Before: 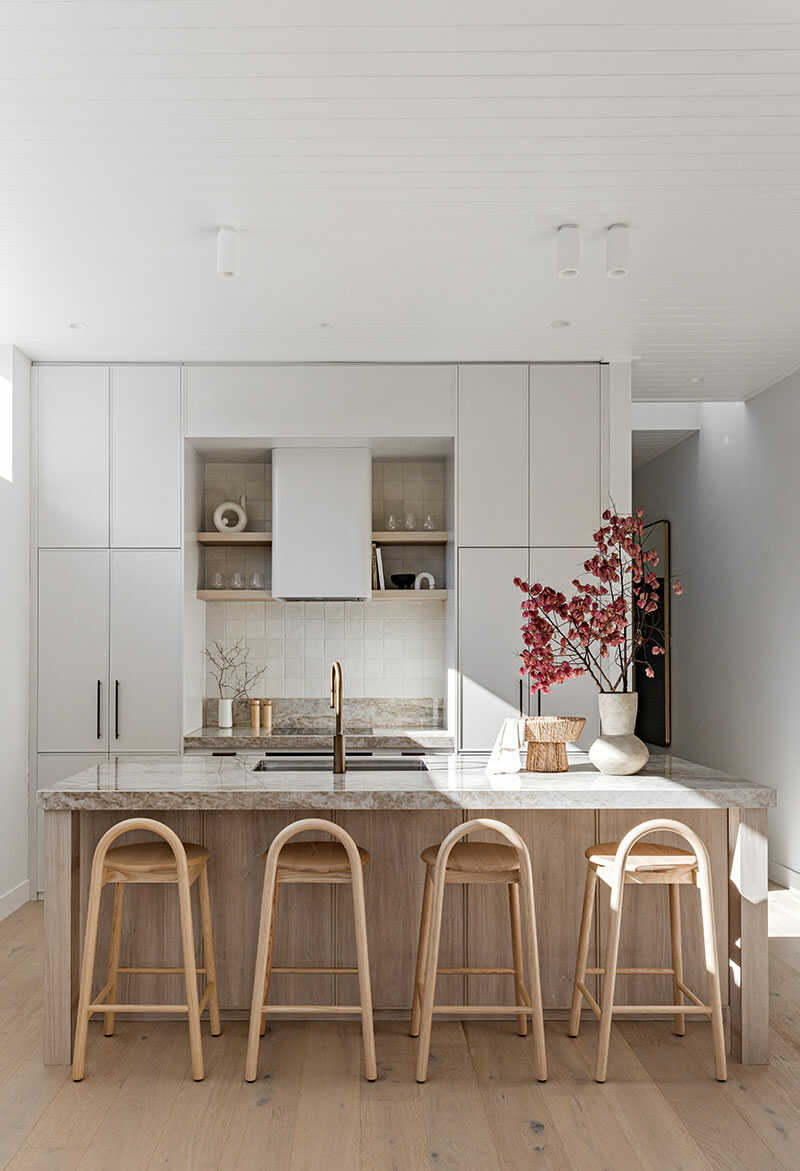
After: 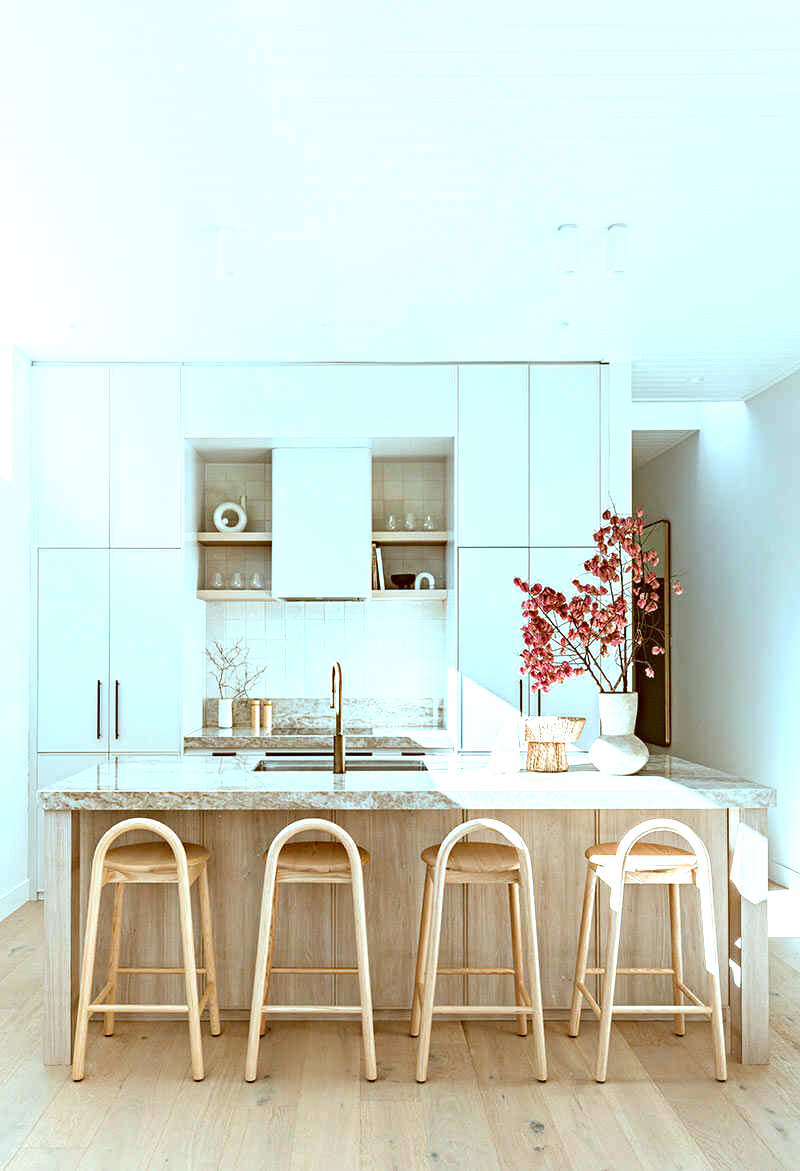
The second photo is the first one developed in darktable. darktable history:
color correction: highlights a* -14.62, highlights b* -16.22, shadows a* 10.12, shadows b* 29.4
exposure: black level correction 0, exposure 1.2 EV, compensate highlight preservation false
